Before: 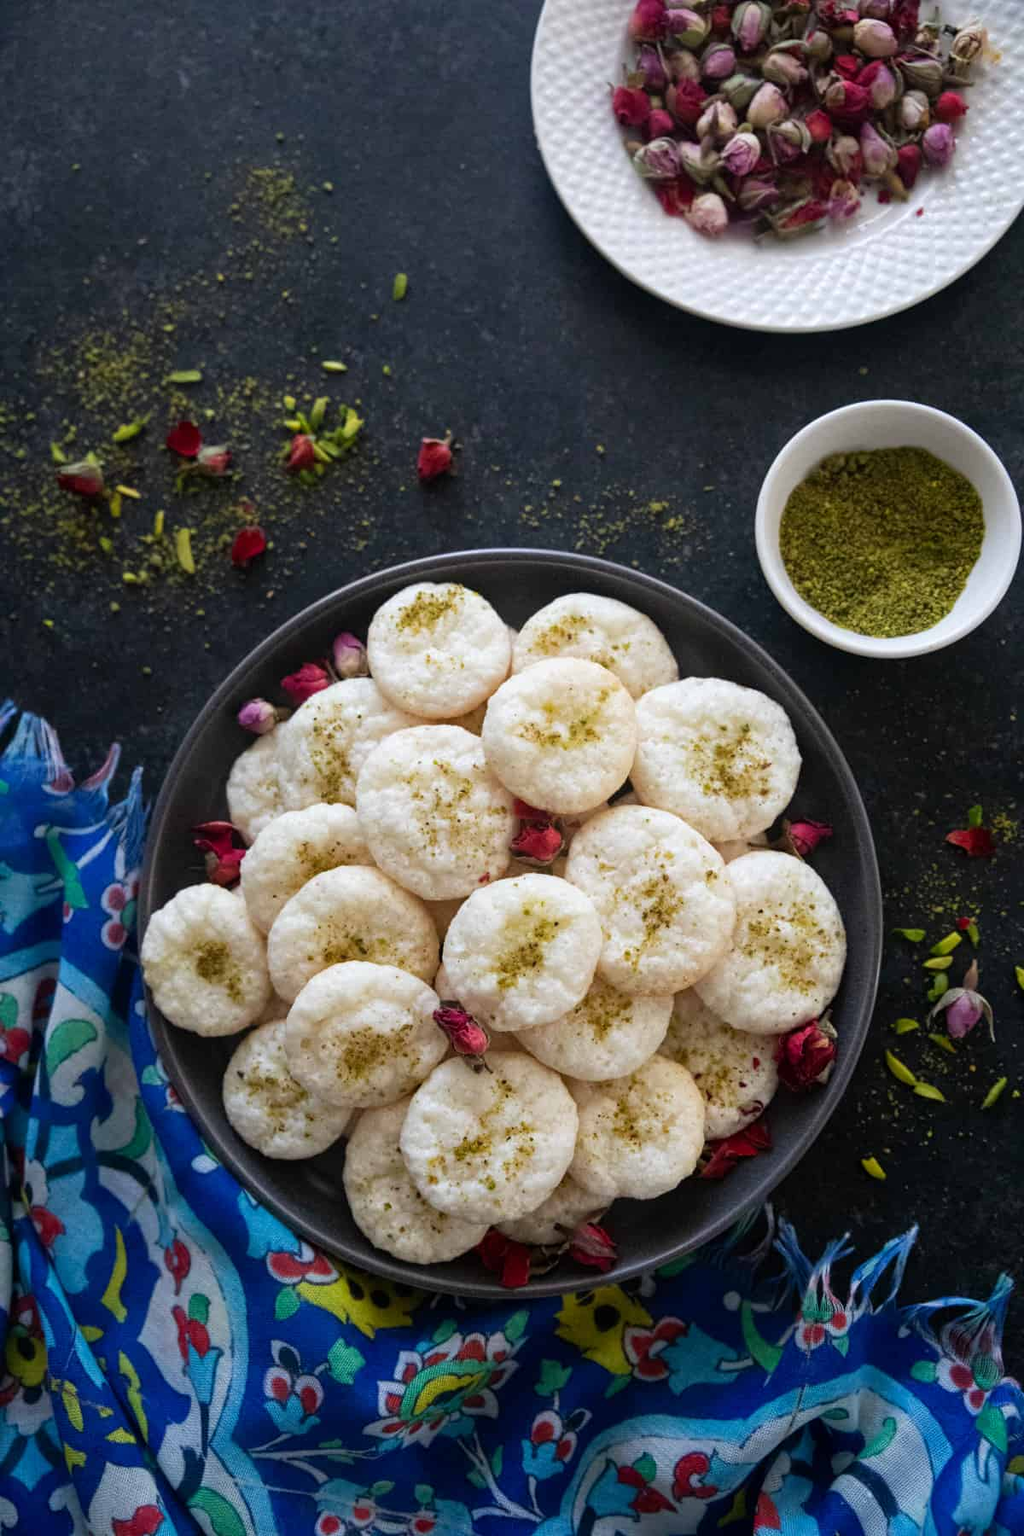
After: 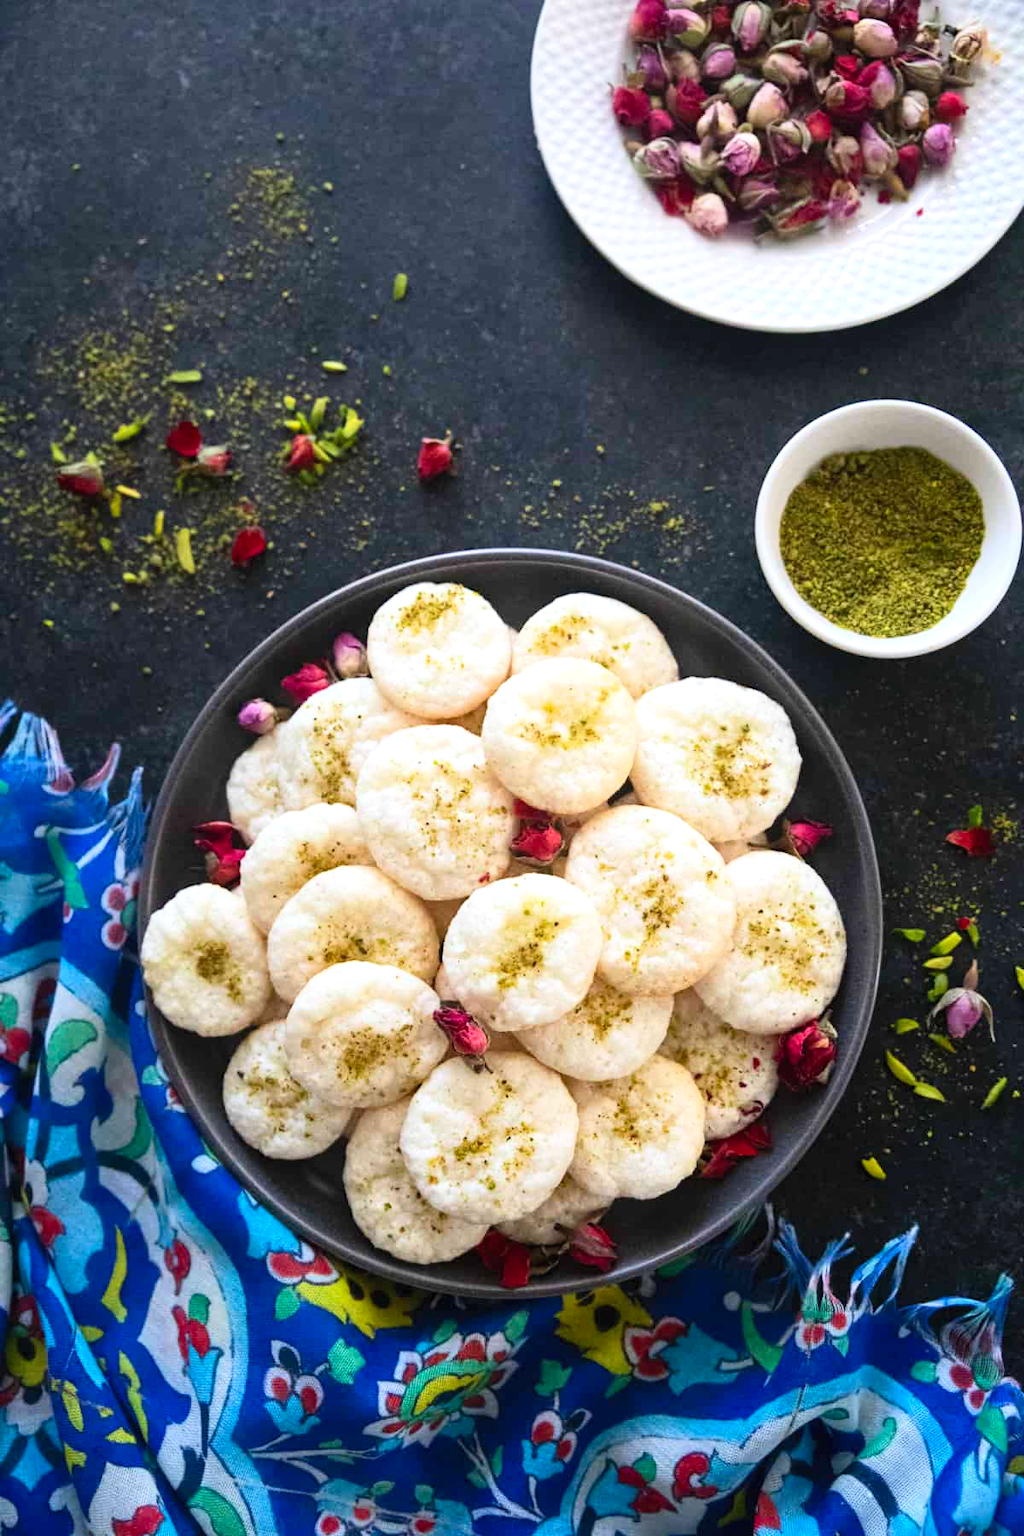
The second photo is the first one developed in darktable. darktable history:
contrast brightness saturation: contrast 0.2, brightness 0.165, saturation 0.229
exposure: black level correction 0, exposure 0.393 EV, compensate highlight preservation false
